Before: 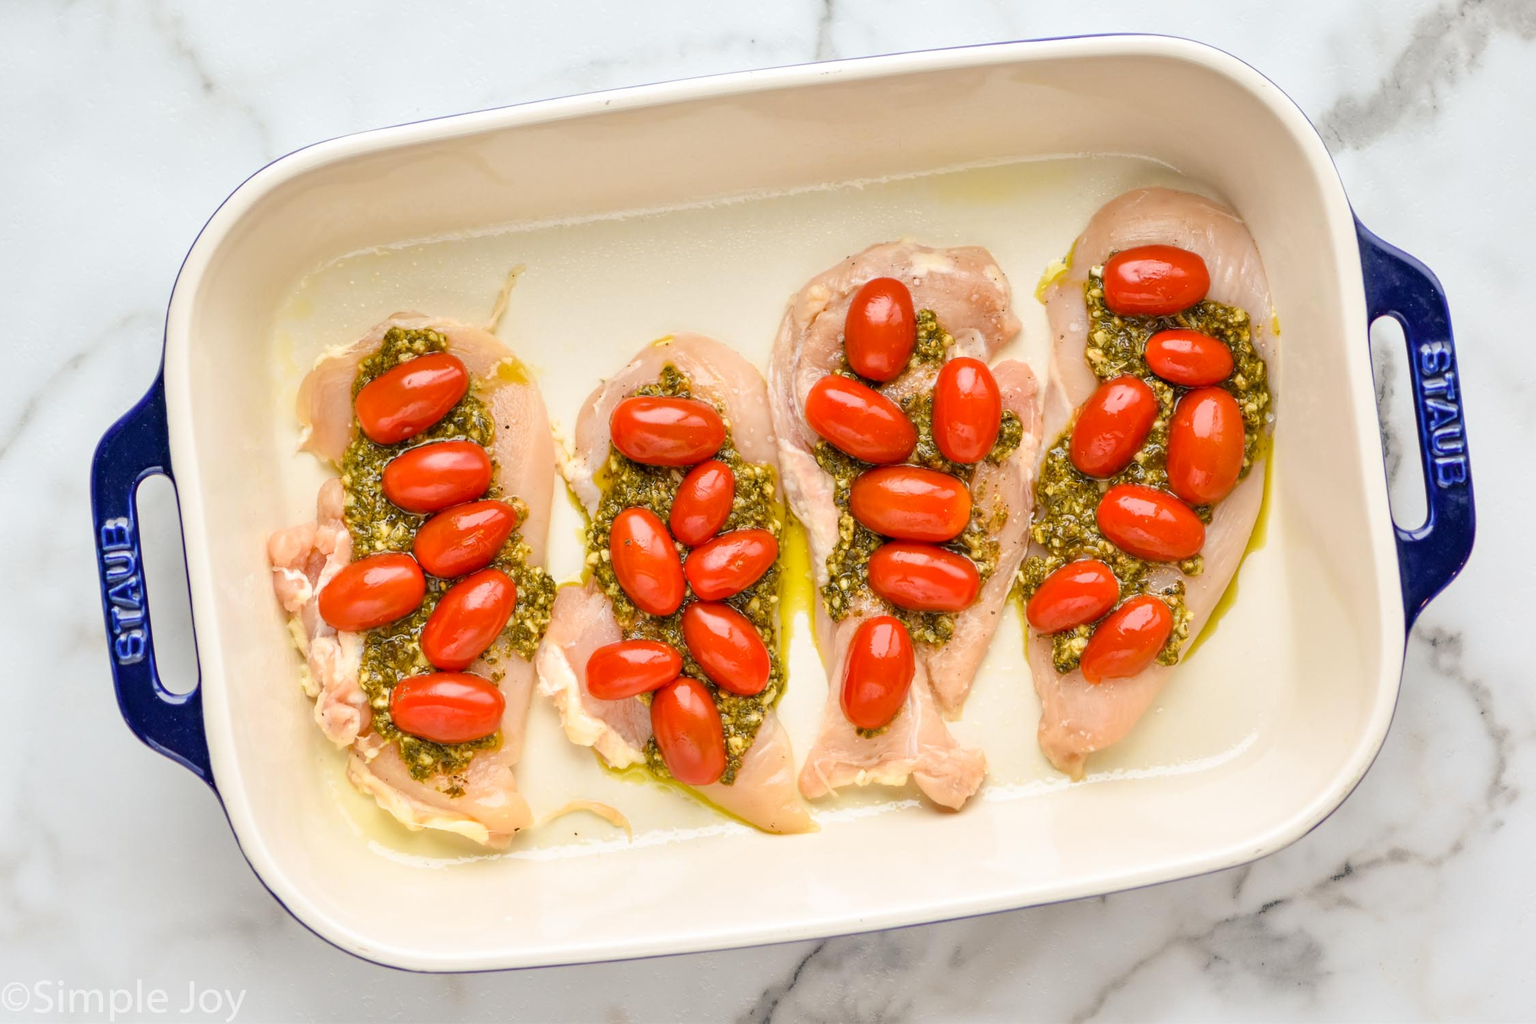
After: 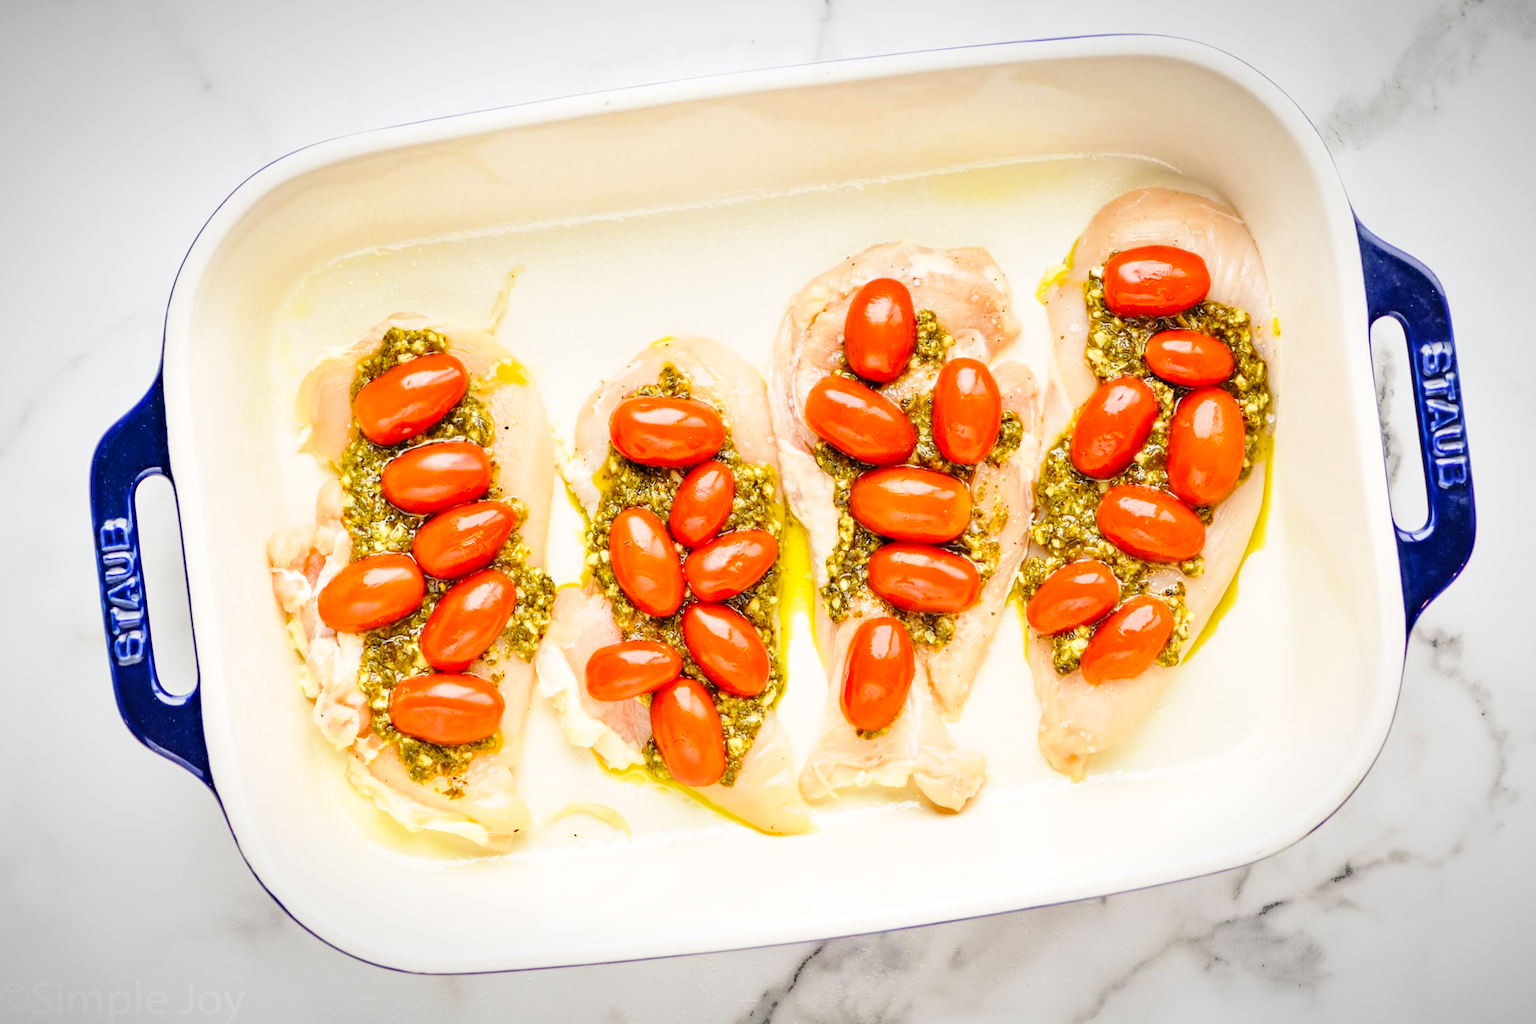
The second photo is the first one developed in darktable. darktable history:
haze removal: compatibility mode true, adaptive false
base curve: curves: ch0 [(0, 0) (0.028, 0.03) (0.121, 0.232) (0.46, 0.748) (0.859, 0.968) (1, 1)], preserve colors none
crop and rotate: left 0.126%
vignetting: fall-off radius 60%, automatic ratio true
